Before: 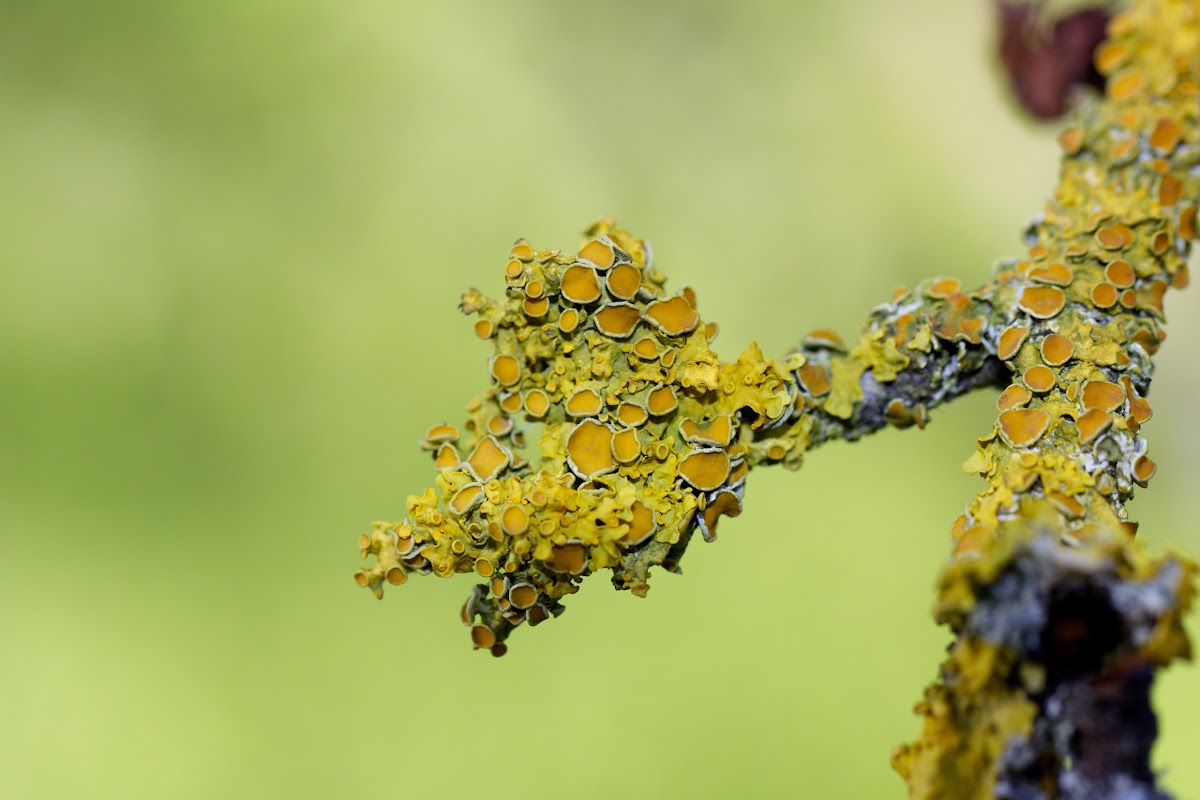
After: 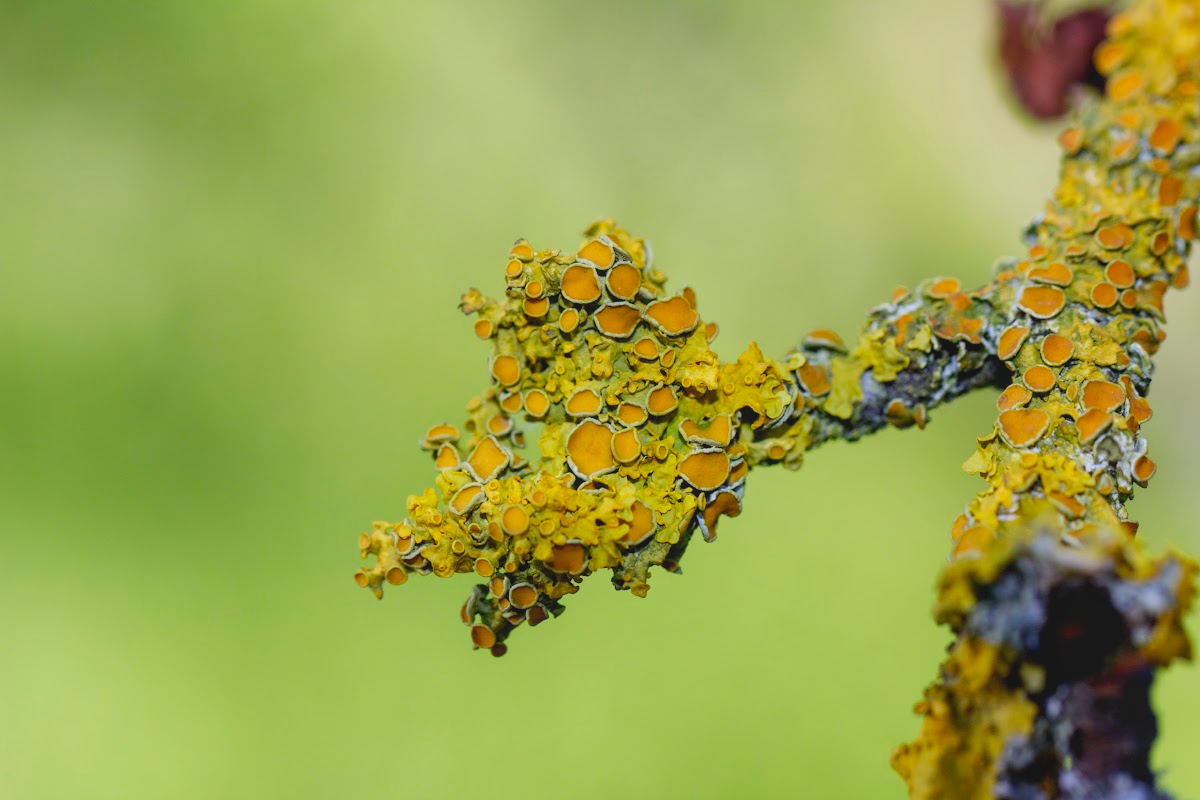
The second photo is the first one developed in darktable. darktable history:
rgb levels: preserve colors max RGB
local contrast: detail 110%
contrast brightness saturation: contrast -0.11
